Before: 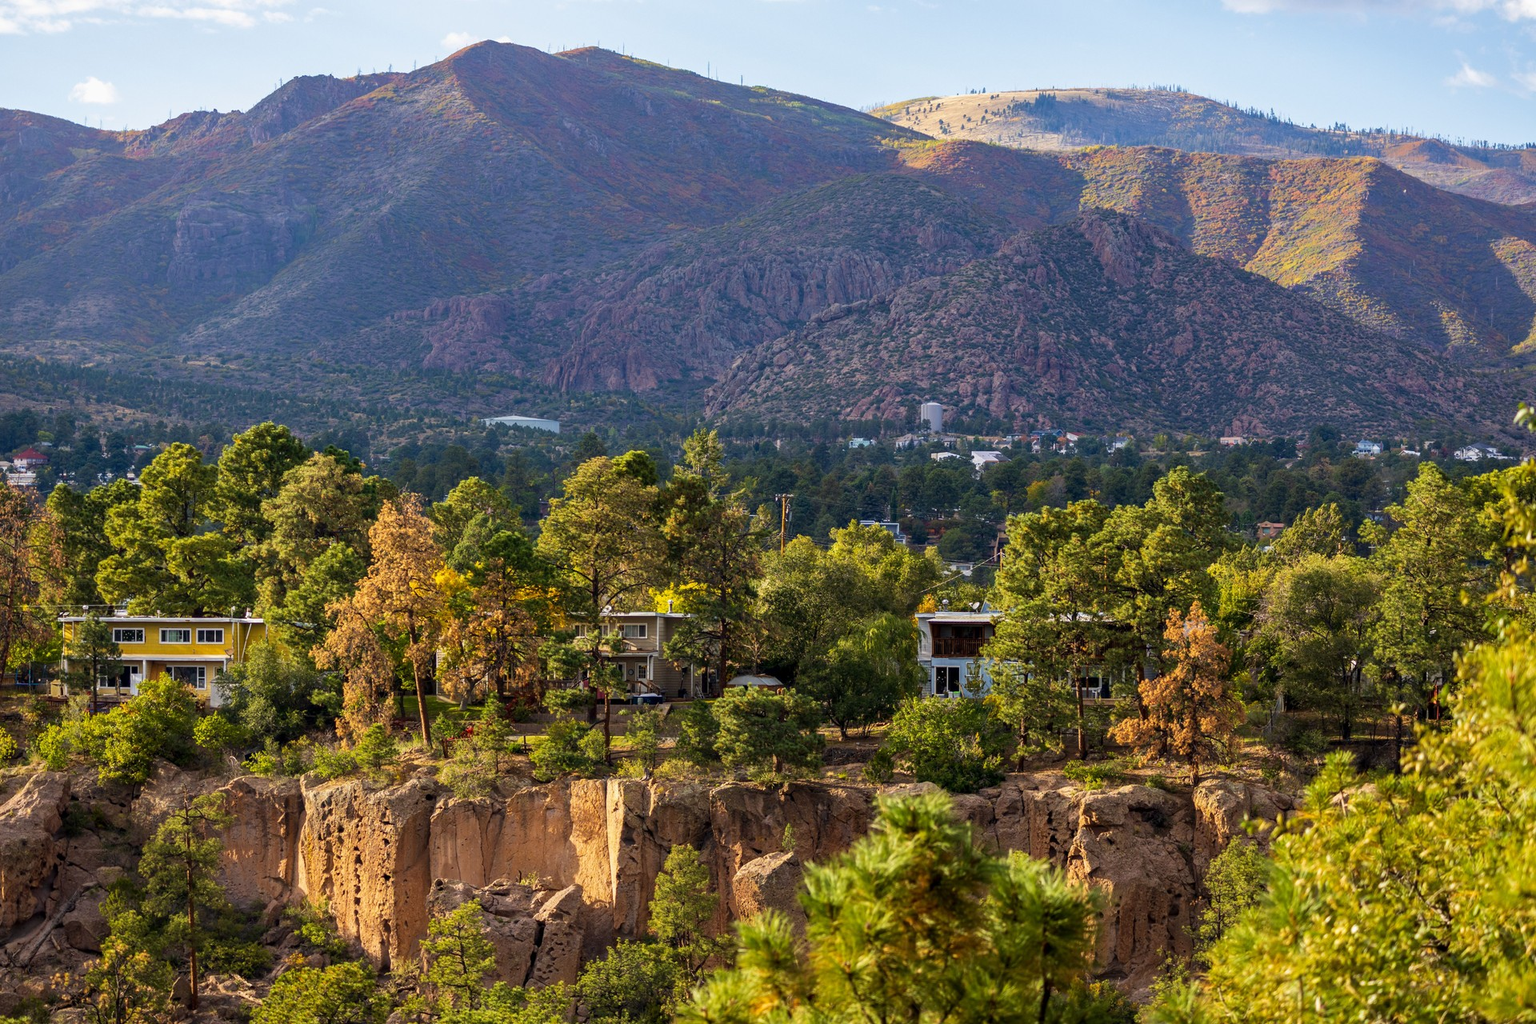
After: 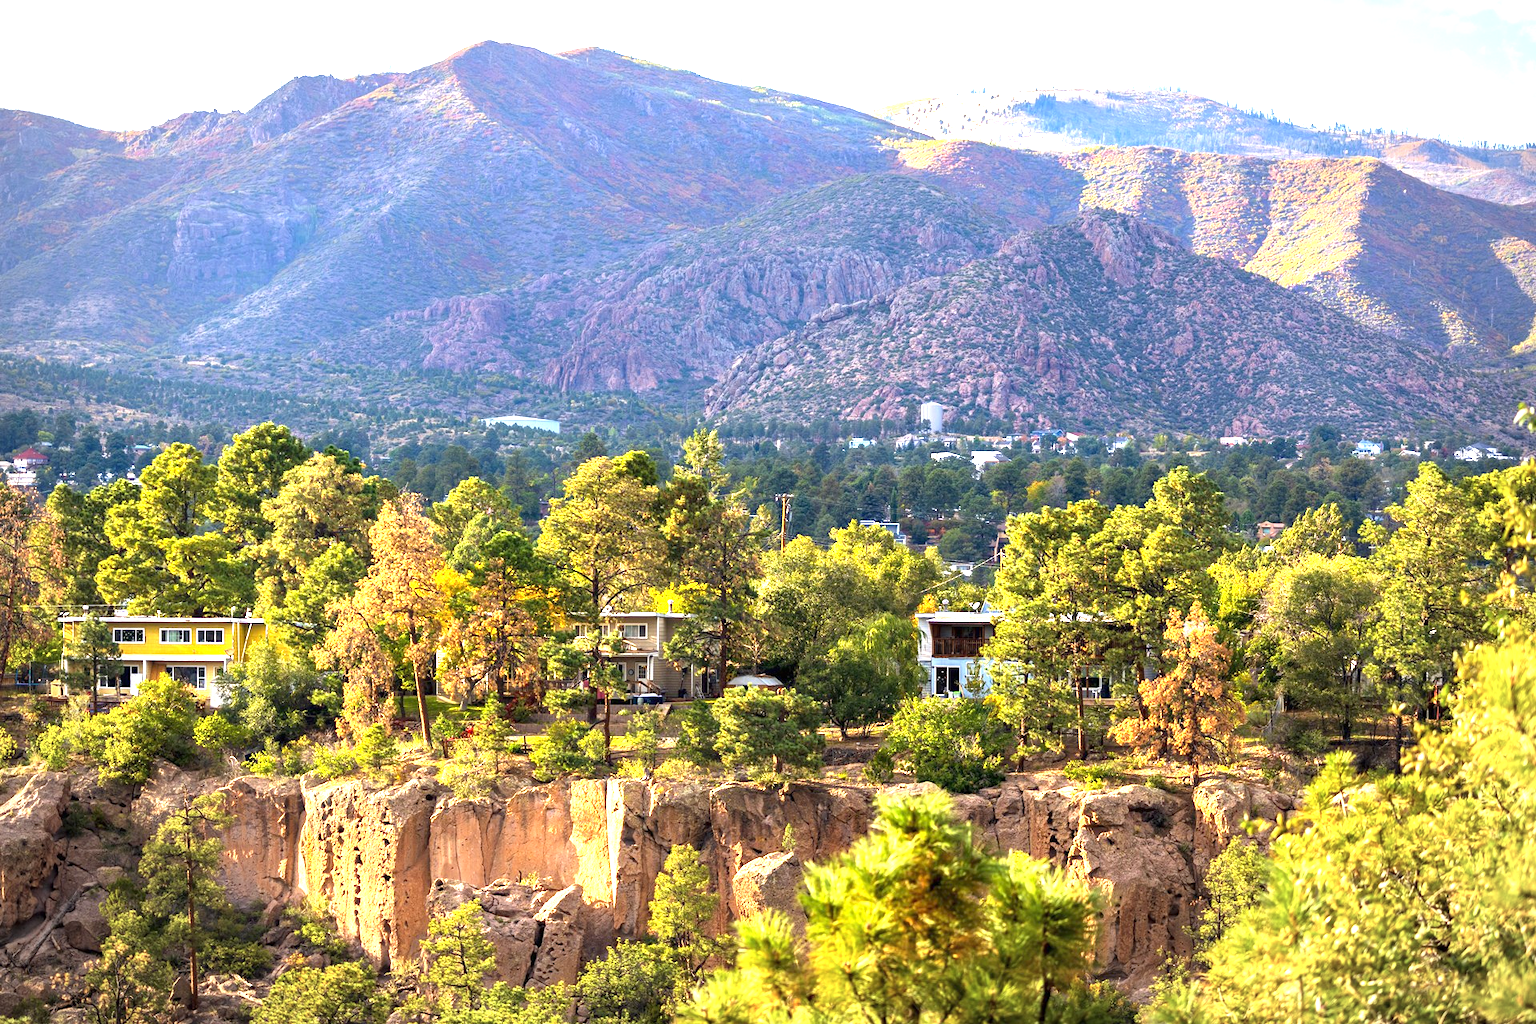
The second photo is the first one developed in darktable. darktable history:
vignetting: brightness -0.424, saturation -0.197, automatic ratio true
exposure: black level correction 0, exposure 1.743 EV, compensate highlight preservation false
